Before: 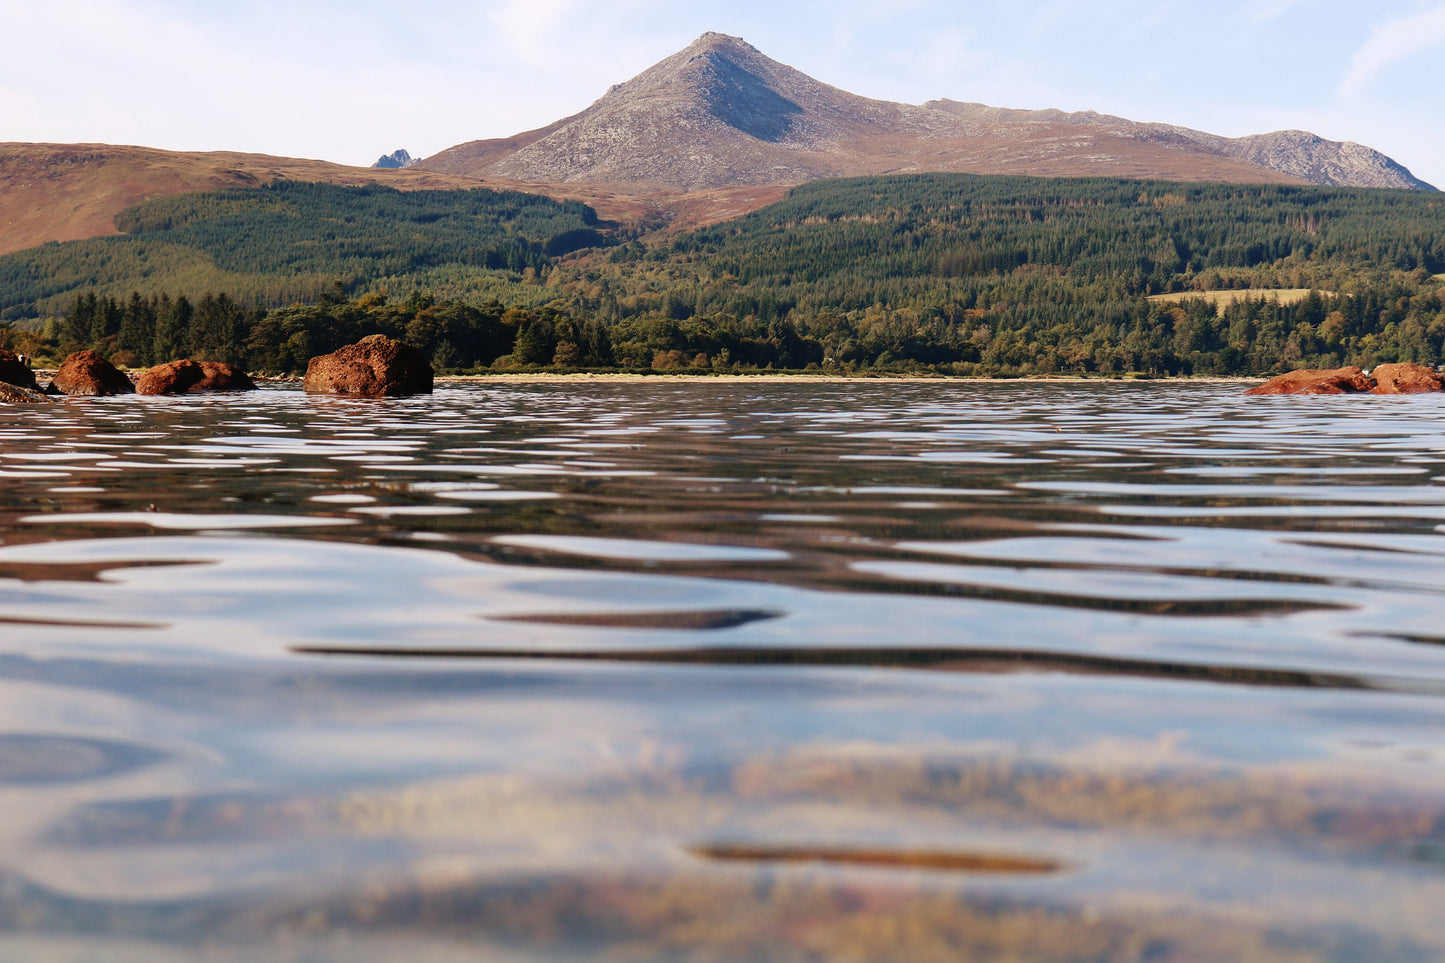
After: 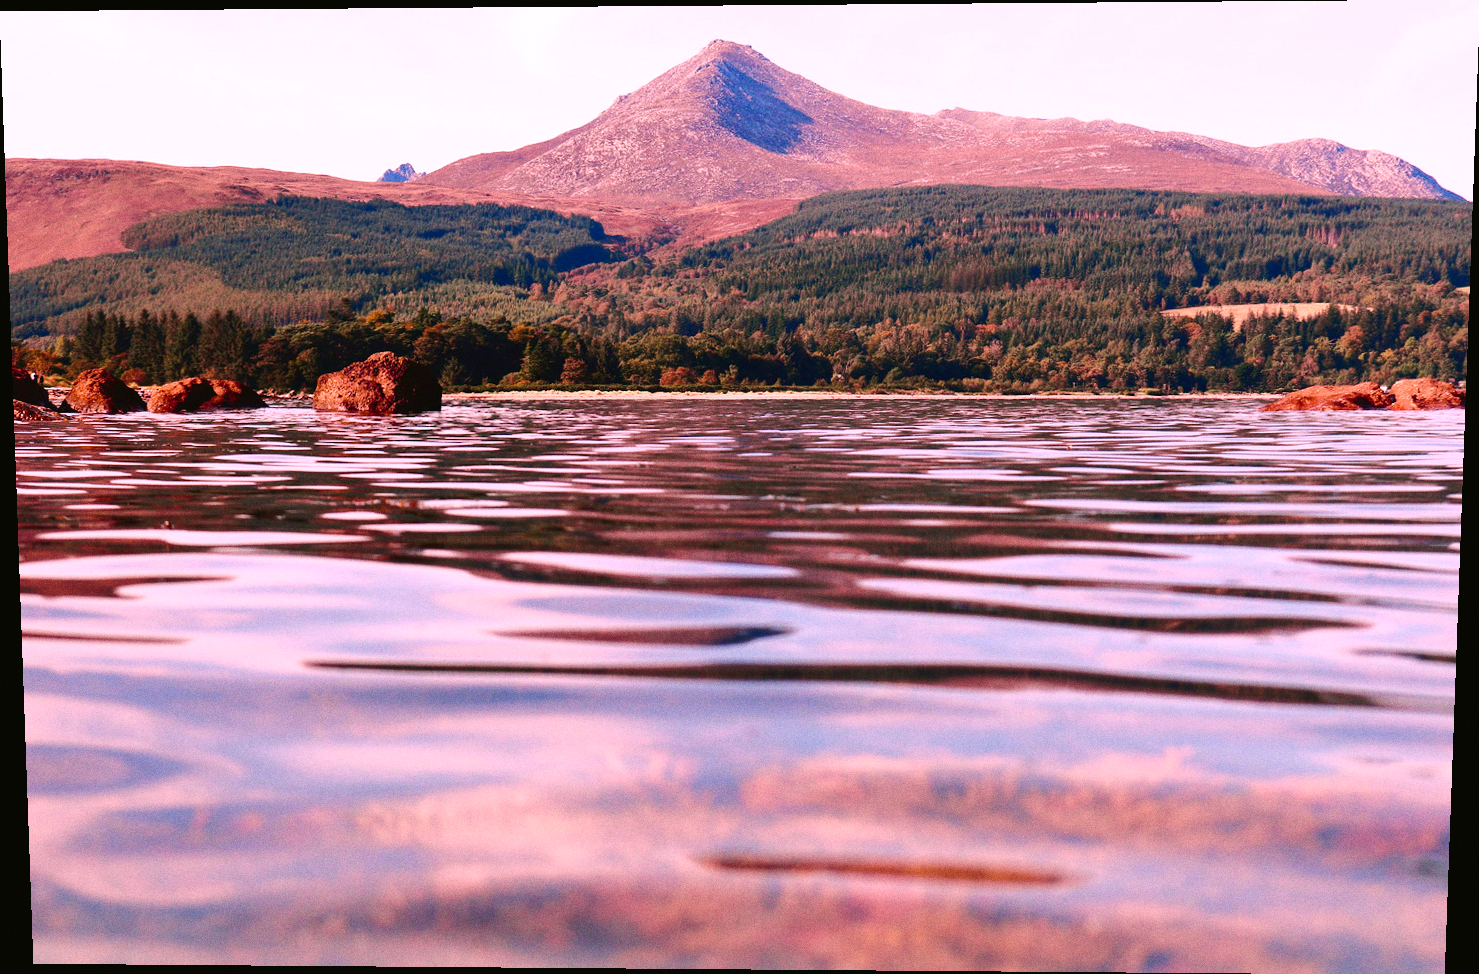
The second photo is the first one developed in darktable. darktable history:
grain: coarseness 0.09 ISO
tone curve: curves: ch0 [(0, 0.021) (0.059, 0.053) (0.212, 0.18) (0.337, 0.304) (0.495, 0.505) (0.725, 0.731) (0.89, 0.919) (1, 1)]; ch1 [(0, 0) (0.094, 0.081) (0.285, 0.299) (0.413, 0.43) (0.479, 0.475) (0.54, 0.55) (0.615, 0.65) (0.683, 0.688) (1, 1)]; ch2 [(0, 0) (0.257, 0.217) (0.434, 0.434) (0.498, 0.507) (0.599, 0.578) (1, 1)], color space Lab, independent channels, preserve colors none
rotate and perspective: lens shift (vertical) 0.048, lens shift (horizontal) -0.024, automatic cropping off
white balance: red 1.188, blue 1.11
color balance rgb: linear chroma grading › shadows 32%, linear chroma grading › global chroma -2%, linear chroma grading › mid-tones 4%, perceptual saturation grading › global saturation -2%, perceptual saturation grading › highlights -8%, perceptual saturation grading › mid-tones 8%, perceptual saturation grading › shadows 4%, perceptual brilliance grading › highlights 8%, perceptual brilliance grading › mid-tones 4%, perceptual brilliance grading › shadows 2%, global vibrance 16%, saturation formula JzAzBz (2021)
